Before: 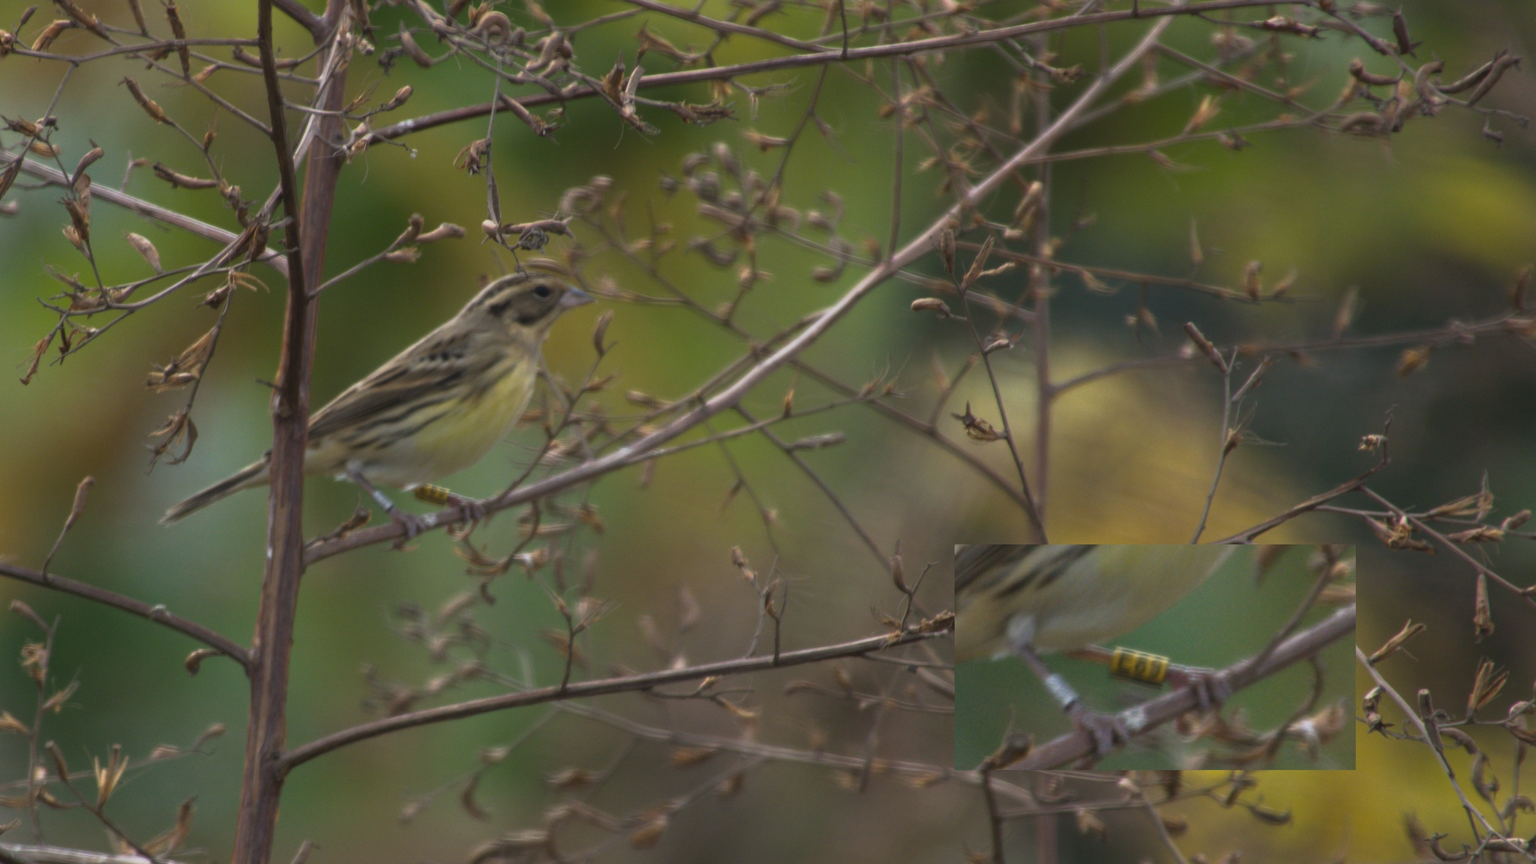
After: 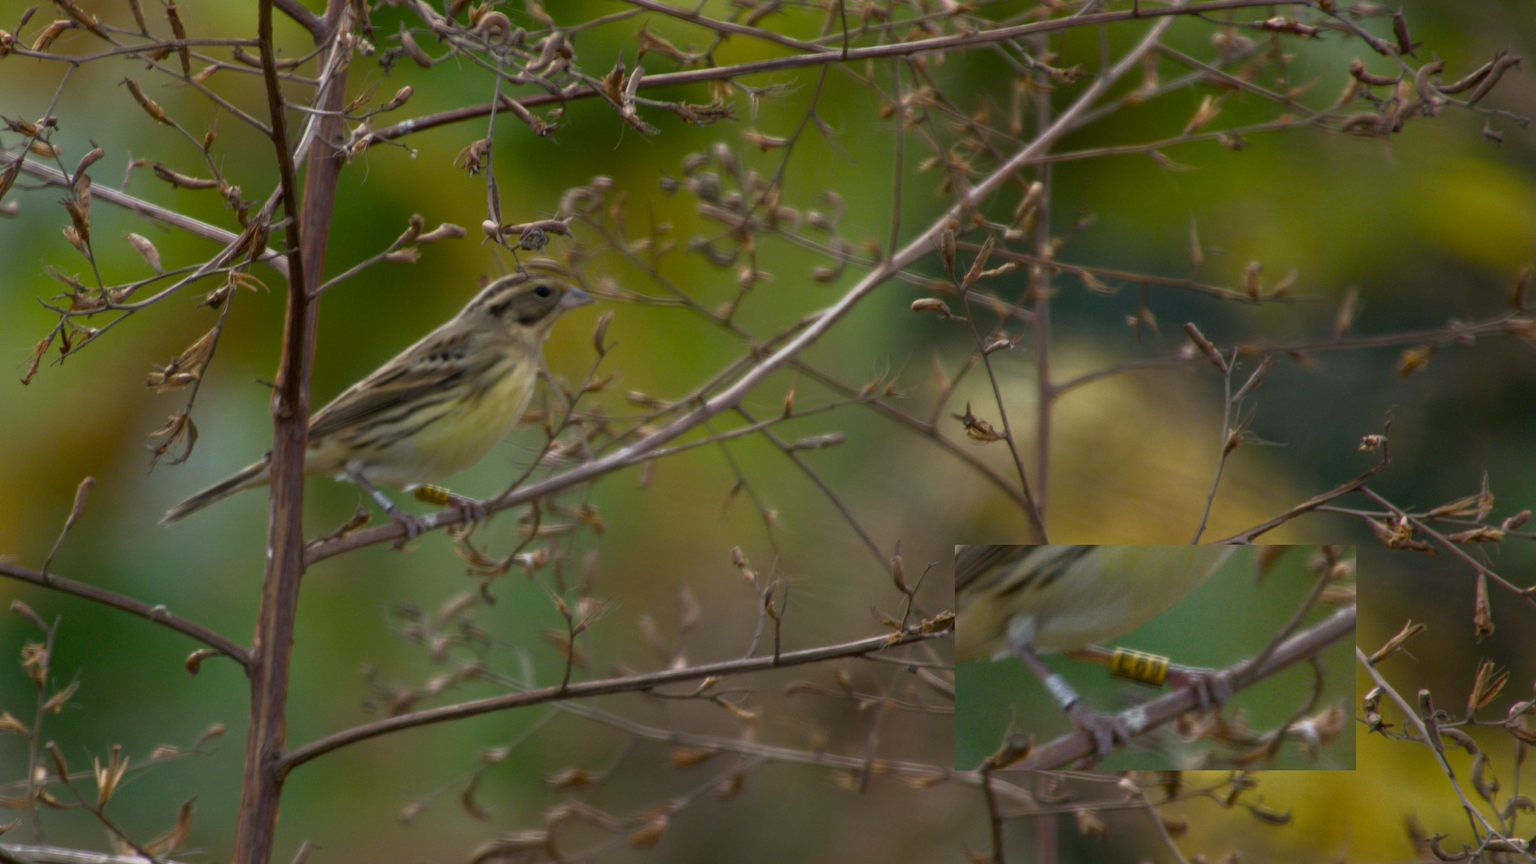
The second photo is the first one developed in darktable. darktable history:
color balance rgb: shadows lift › chroma 0.856%, shadows lift › hue 112.39°, global offset › luminance -0.892%, perceptual saturation grading › global saturation 20%, perceptual saturation grading › highlights -49.513%, perceptual saturation grading › shadows 25.669%
